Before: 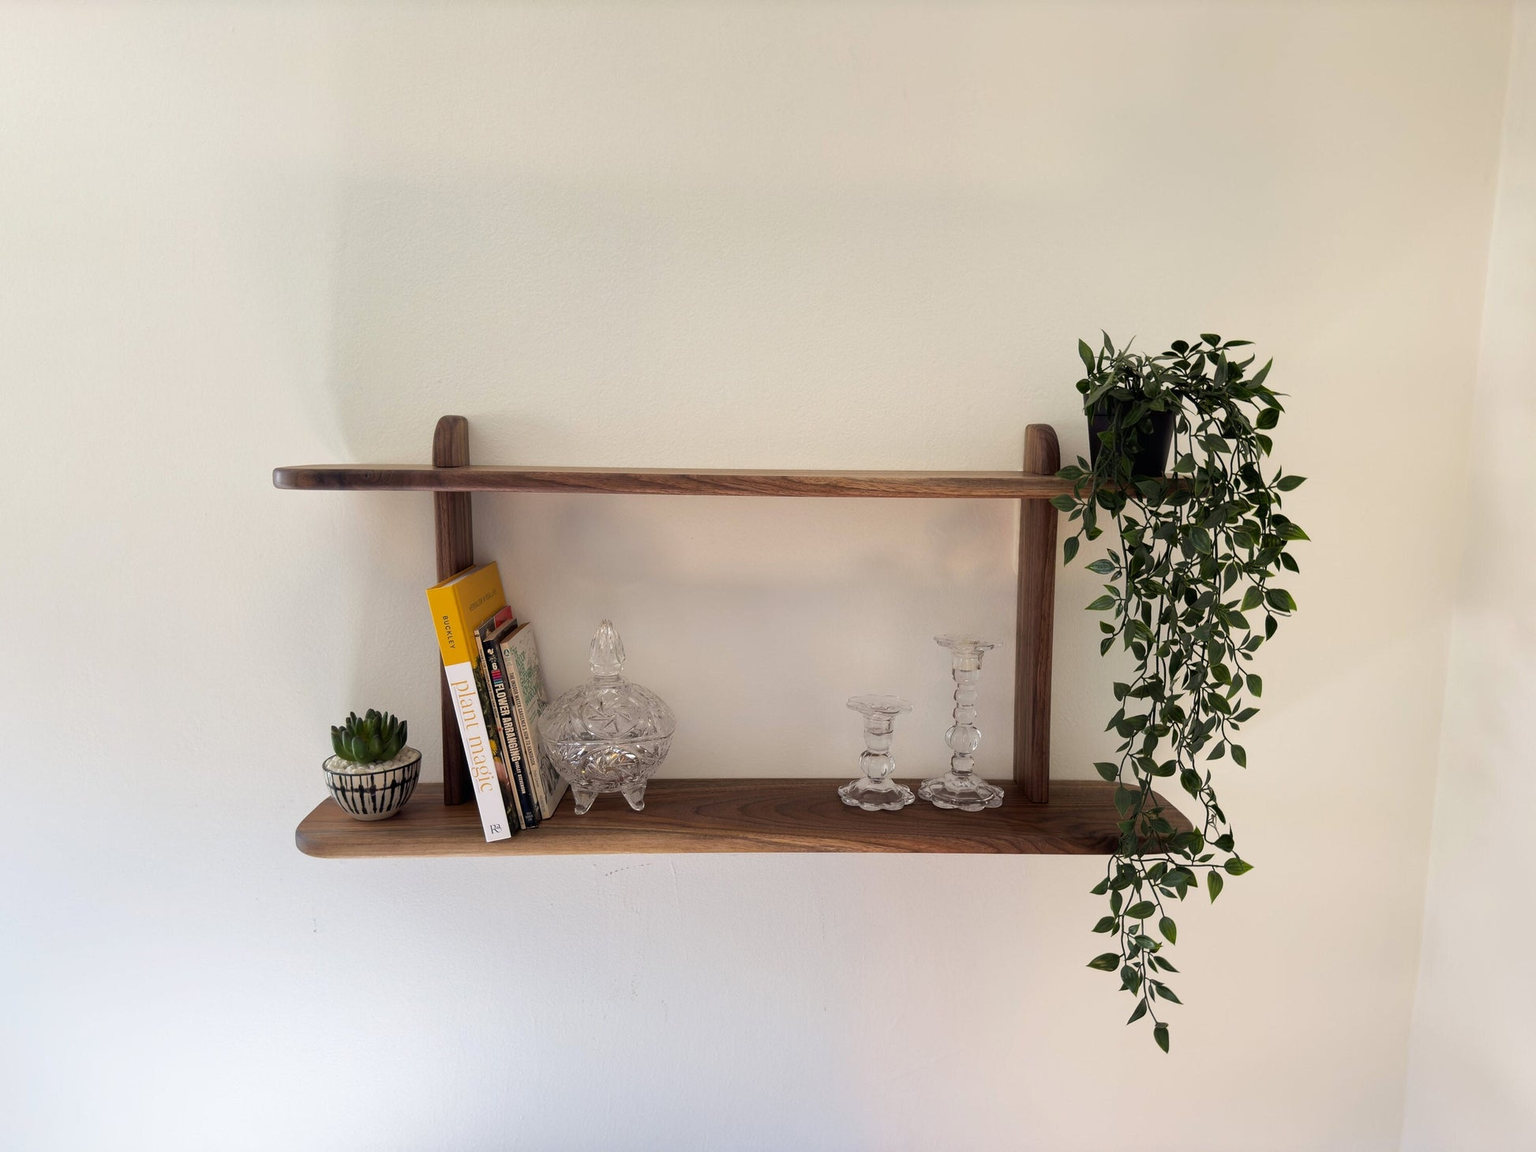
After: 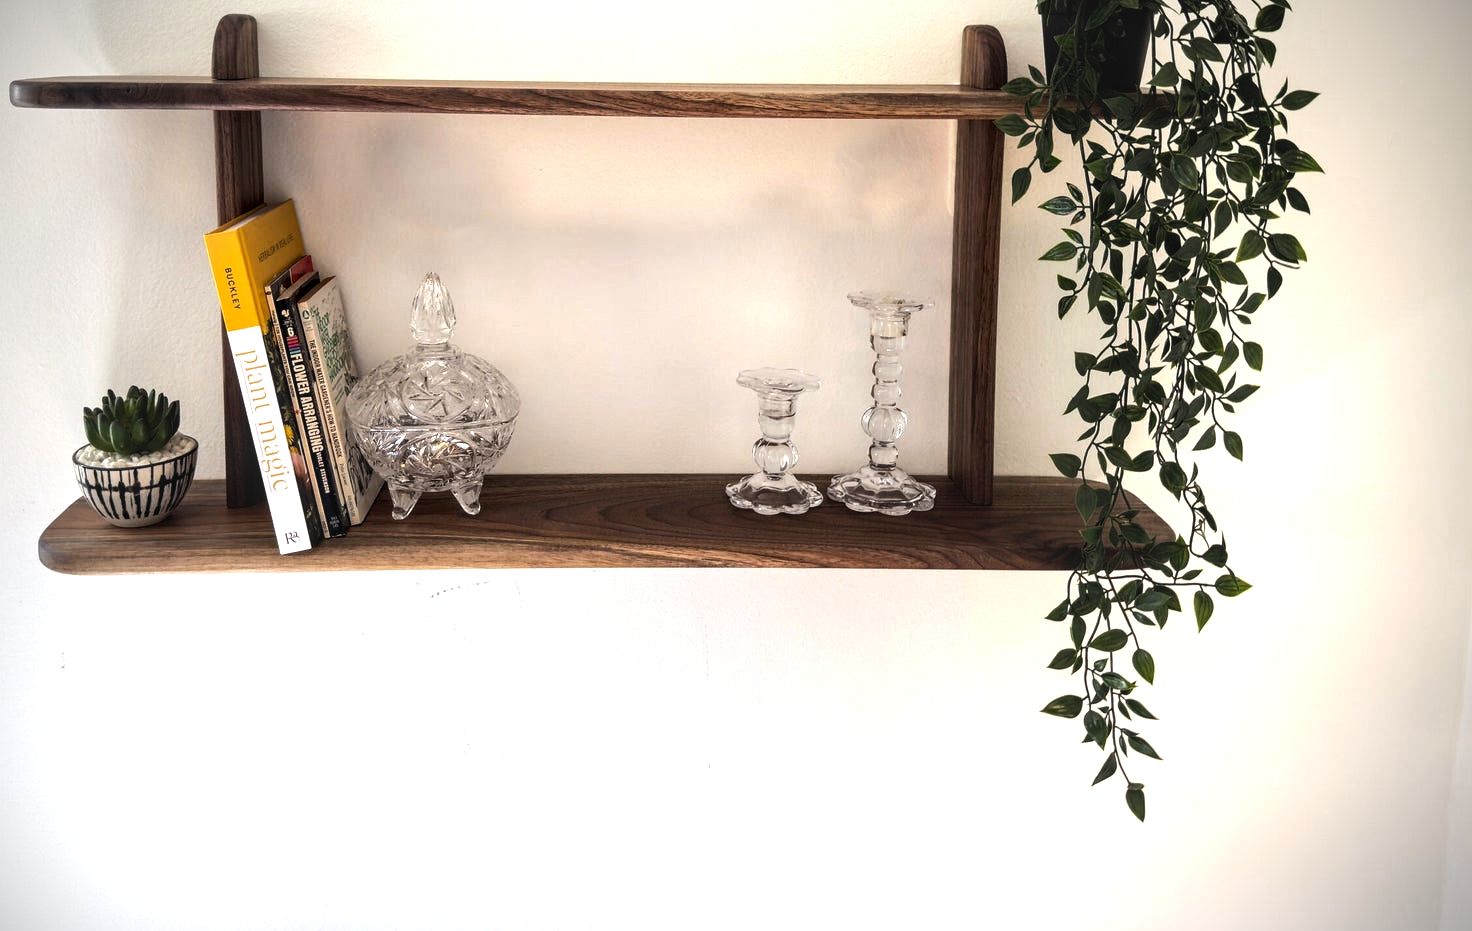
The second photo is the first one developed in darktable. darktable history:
vignetting: fall-off start 75%, brightness -0.692, width/height ratio 1.084
tone equalizer: -8 EV -1.08 EV, -7 EV -1.01 EV, -6 EV -0.867 EV, -5 EV -0.578 EV, -3 EV 0.578 EV, -2 EV 0.867 EV, -1 EV 1.01 EV, +0 EV 1.08 EV, edges refinement/feathering 500, mask exposure compensation -1.57 EV, preserve details no
crop and rotate: left 17.299%, top 35.115%, right 7.015%, bottom 1.024%
local contrast: detail 130%
